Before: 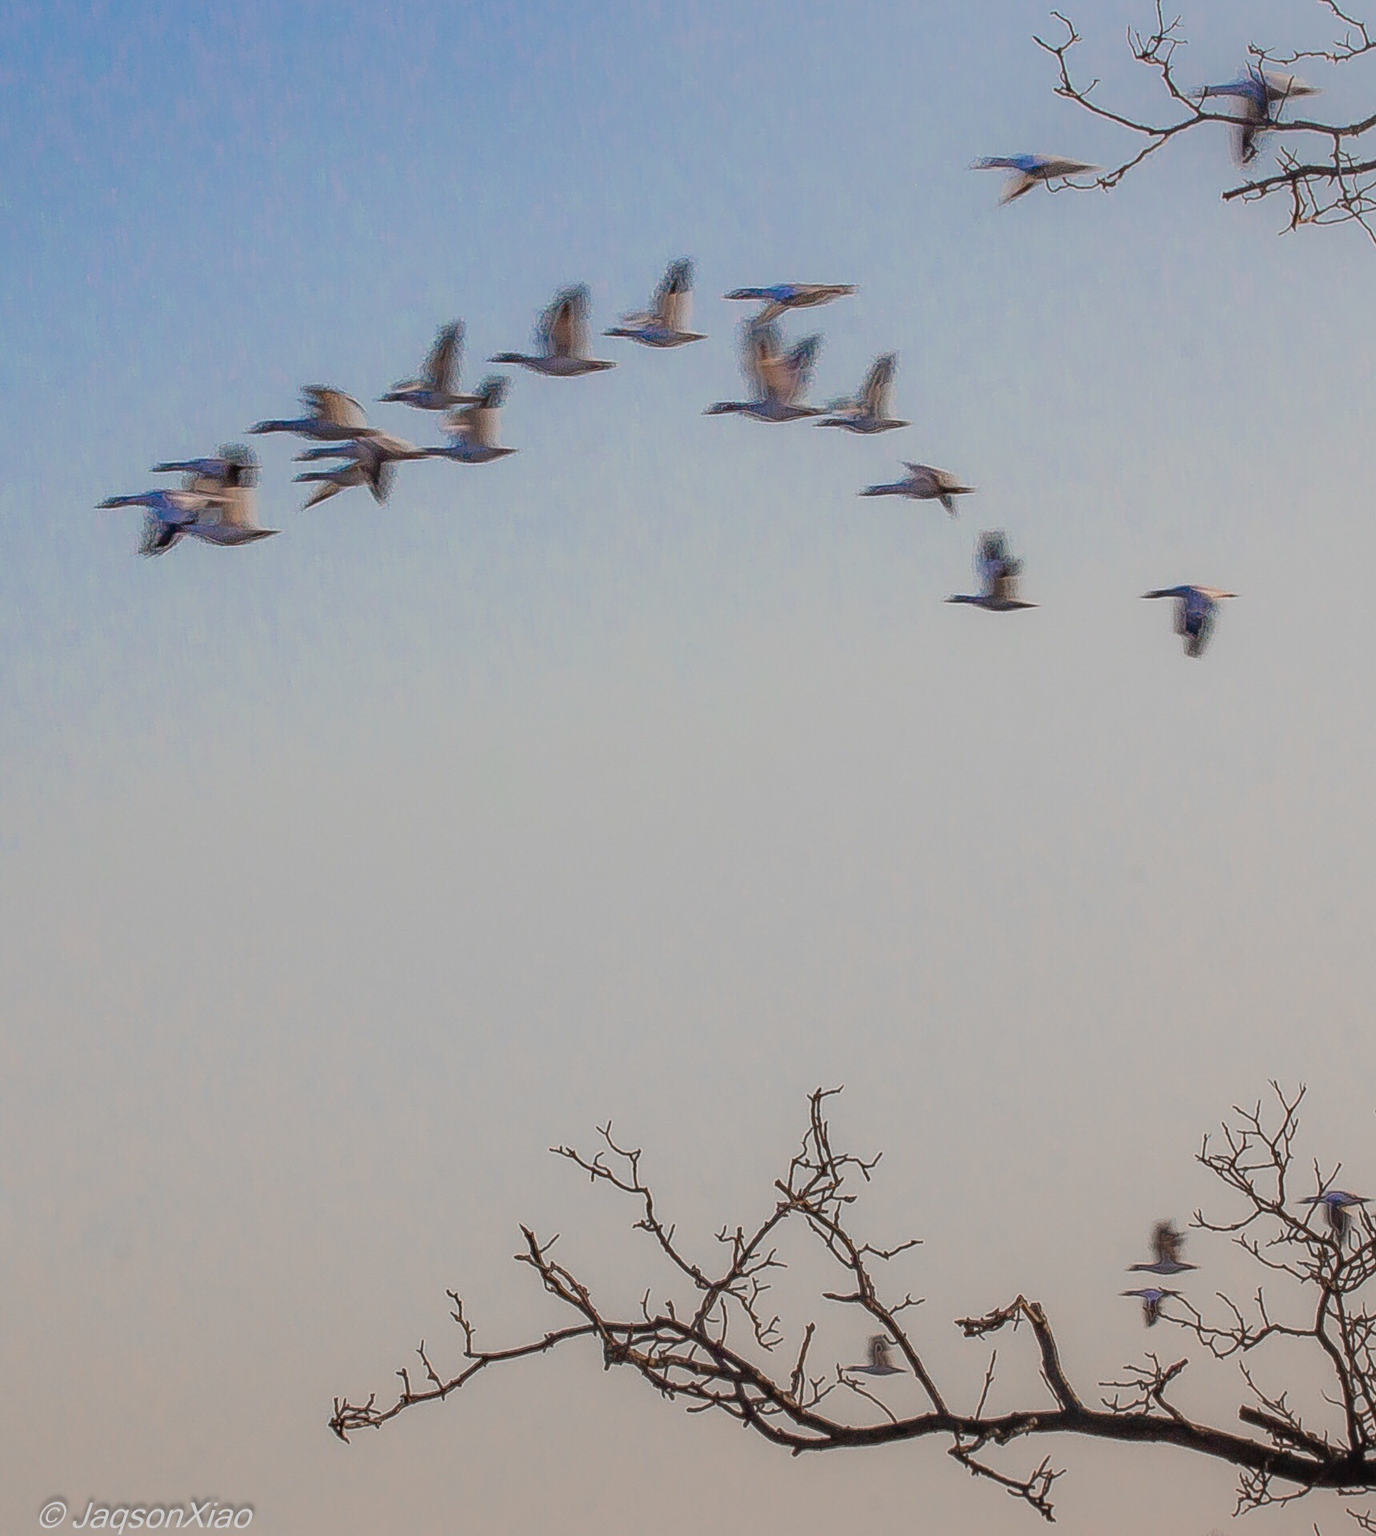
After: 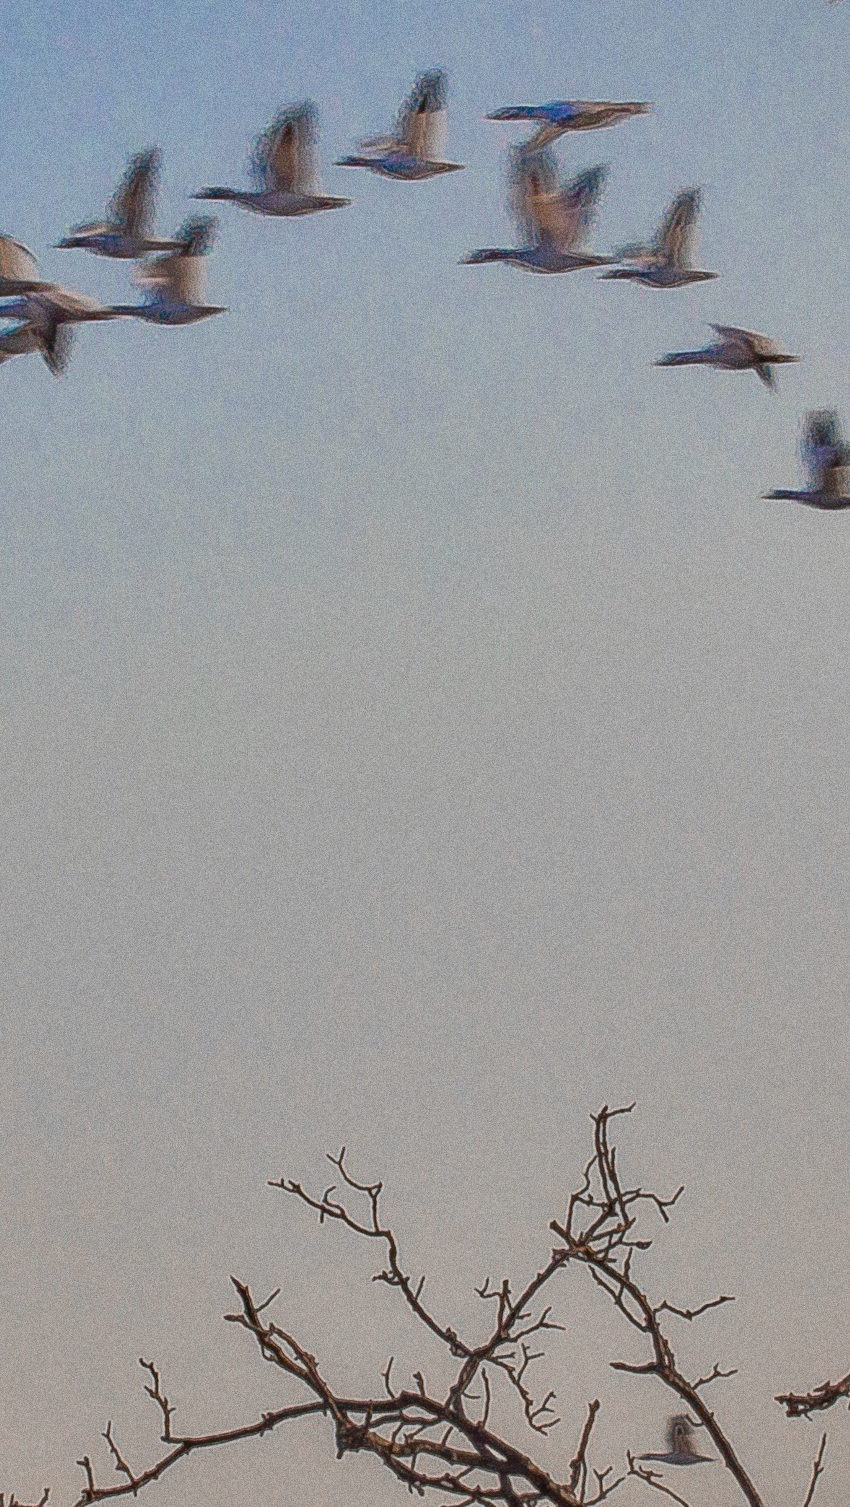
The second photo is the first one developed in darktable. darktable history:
crop and rotate: angle 0.02°, left 24.353%, top 13.219%, right 26.156%, bottom 8.224%
grain: coarseness 0.09 ISO, strength 40%
shadows and highlights: low approximation 0.01, soften with gaussian
